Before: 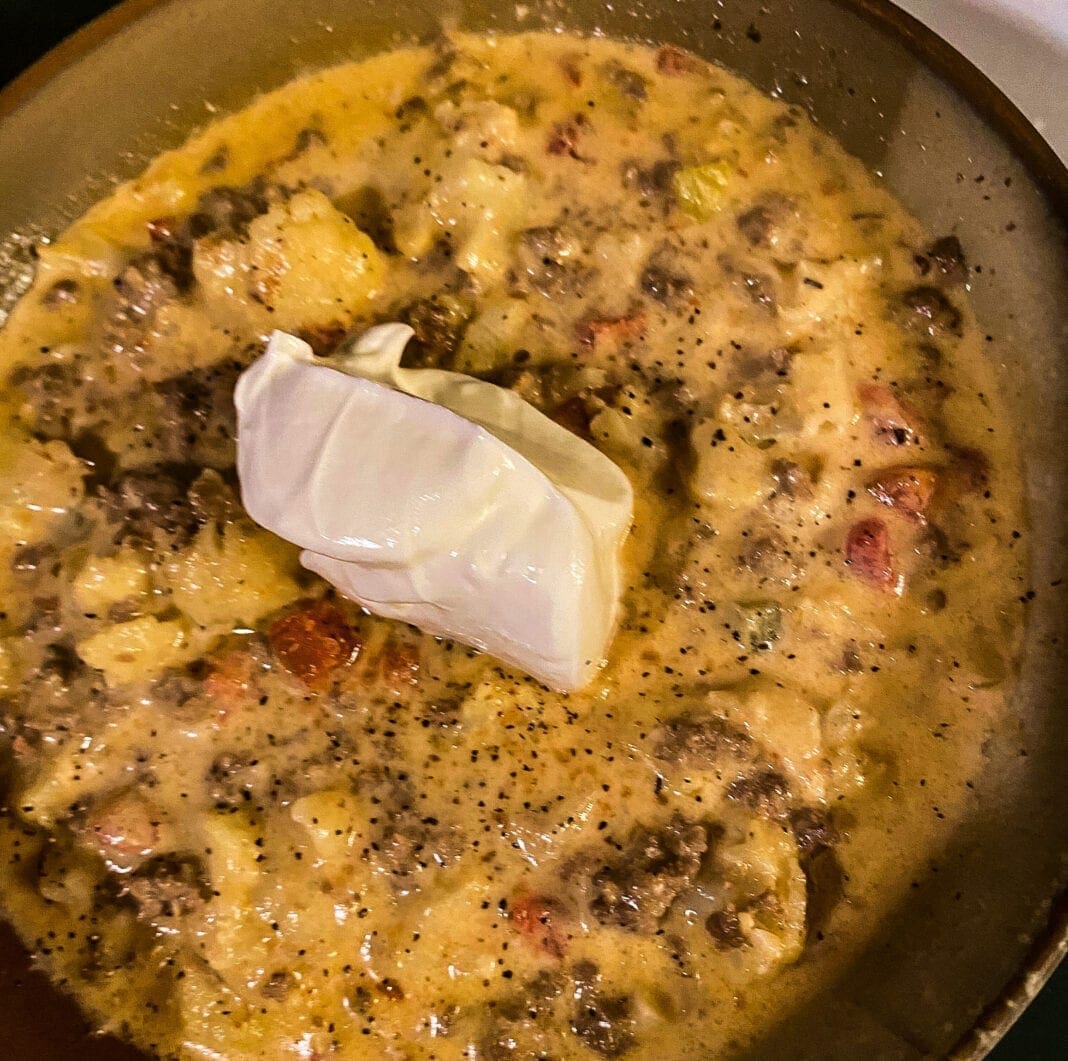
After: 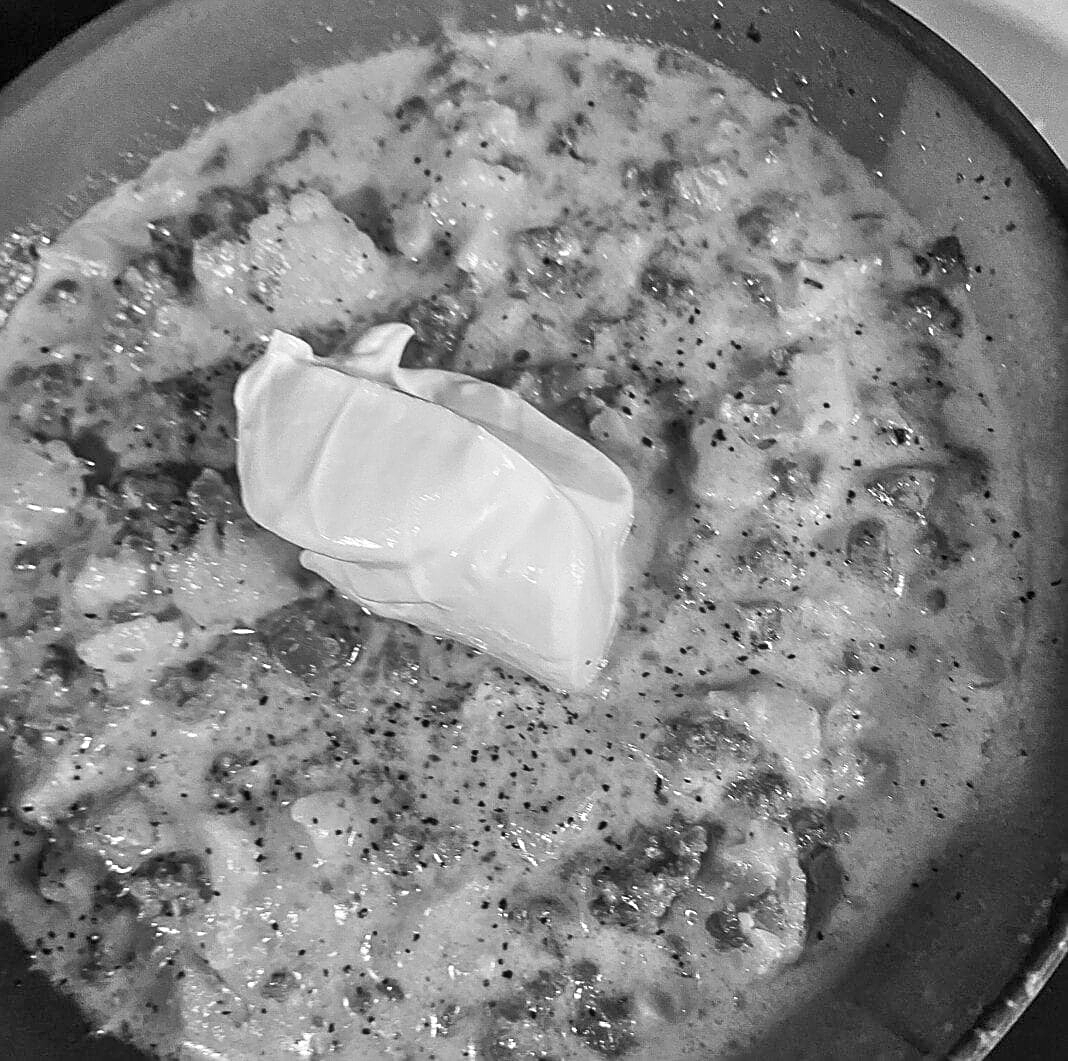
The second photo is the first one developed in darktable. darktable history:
bloom: size 16%, threshold 98%, strength 20%
sharpen: amount 0.6
monochrome: on, module defaults
tone equalizer: -8 EV 1 EV, -7 EV 1 EV, -6 EV 1 EV, -5 EV 1 EV, -4 EV 1 EV, -3 EV 0.75 EV, -2 EV 0.5 EV, -1 EV 0.25 EV
color balance rgb: perceptual saturation grading › global saturation 40%, global vibrance 15%
